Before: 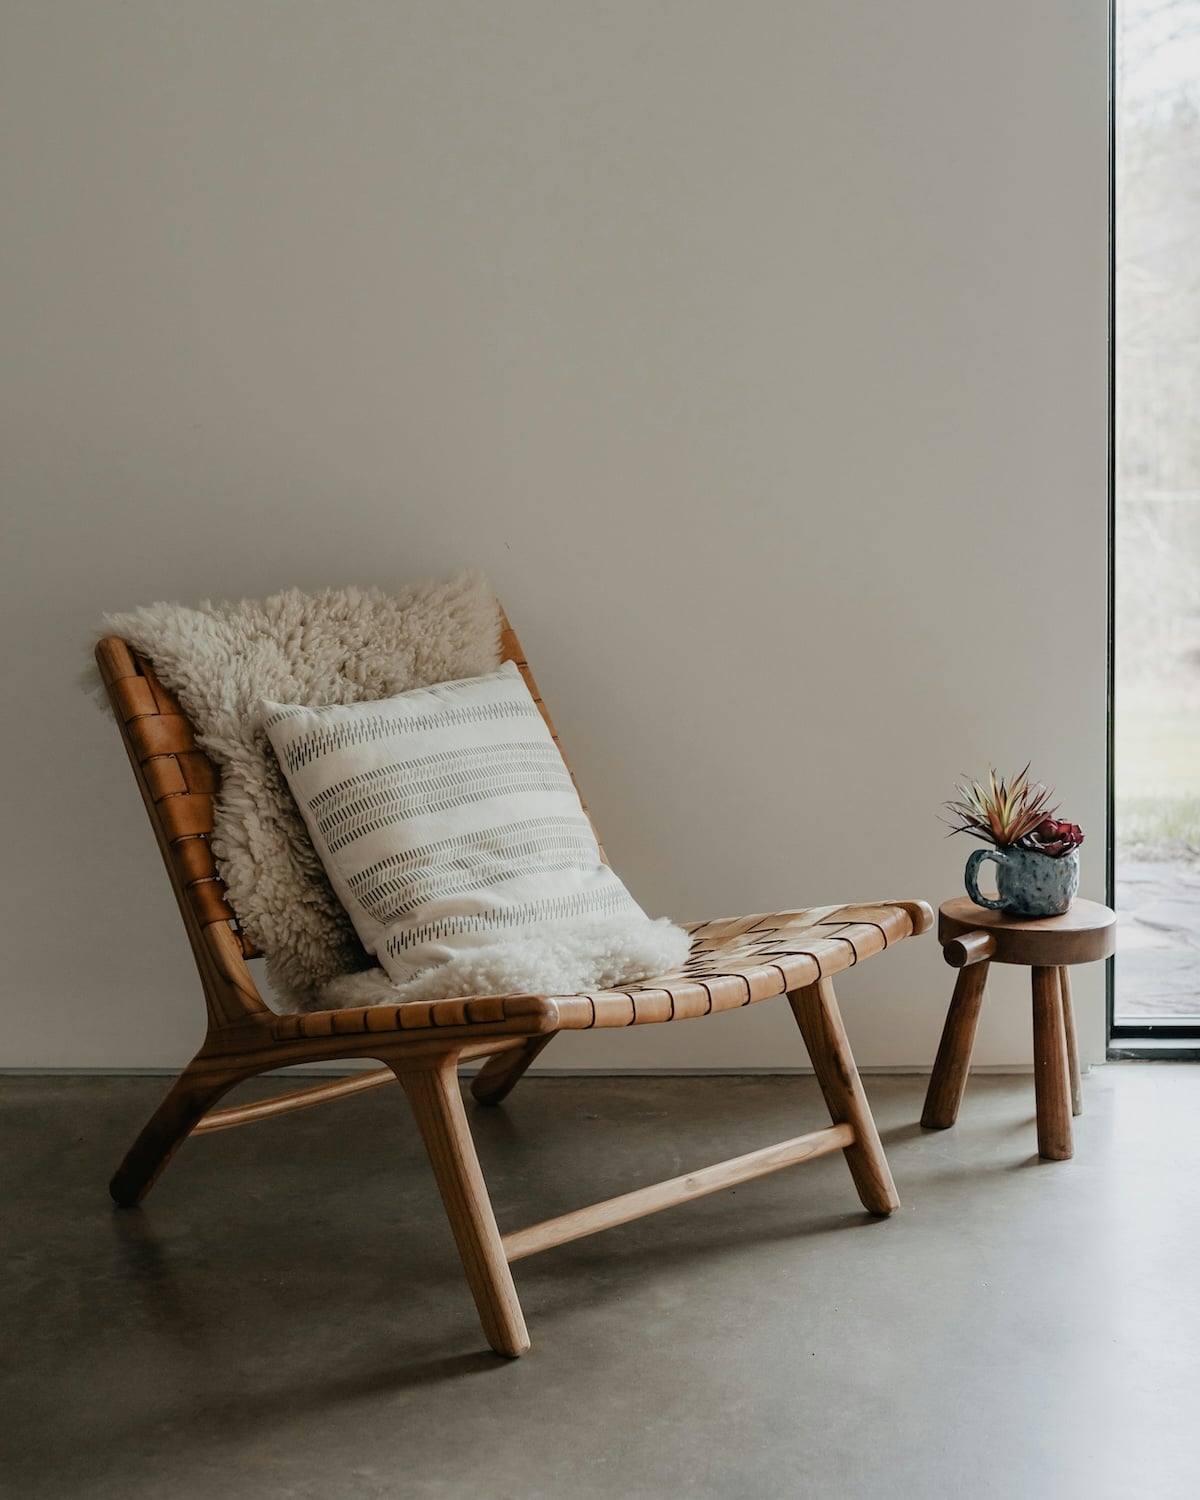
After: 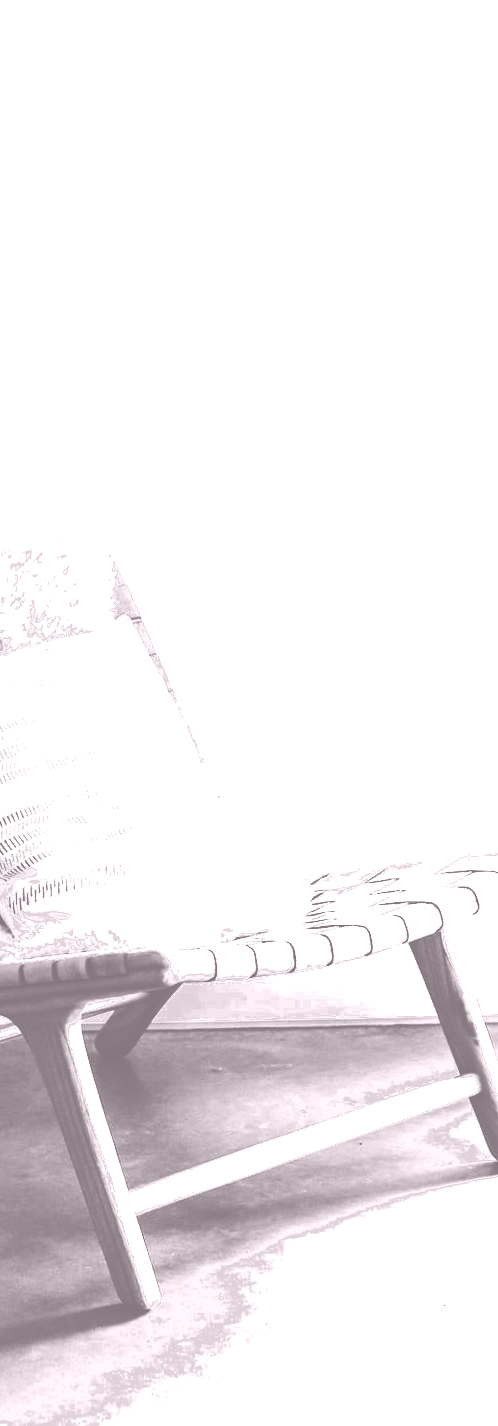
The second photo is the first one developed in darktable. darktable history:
rotate and perspective: rotation -1.32°, lens shift (horizontal) -0.031, crop left 0.015, crop right 0.985, crop top 0.047, crop bottom 0.982
crop: left 31.229%, right 27.105%
colorize: hue 25.2°, saturation 83%, source mix 82%, lightness 79%, version 1
fill light: exposure -0.73 EV, center 0.69, width 2.2
rgb curve: curves: ch0 [(0, 0) (0.21, 0.15) (0.24, 0.21) (0.5, 0.75) (0.75, 0.96) (0.89, 0.99) (1, 1)]; ch1 [(0, 0.02) (0.21, 0.13) (0.25, 0.2) (0.5, 0.67) (0.75, 0.9) (0.89, 0.97) (1, 1)]; ch2 [(0, 0.02) (0.21, 0.13) (0.25, 0.2) (0.5, 0.67) (0.75, 0.9) (0.89, 0.97) (1, 1)], compensate middle gray true
